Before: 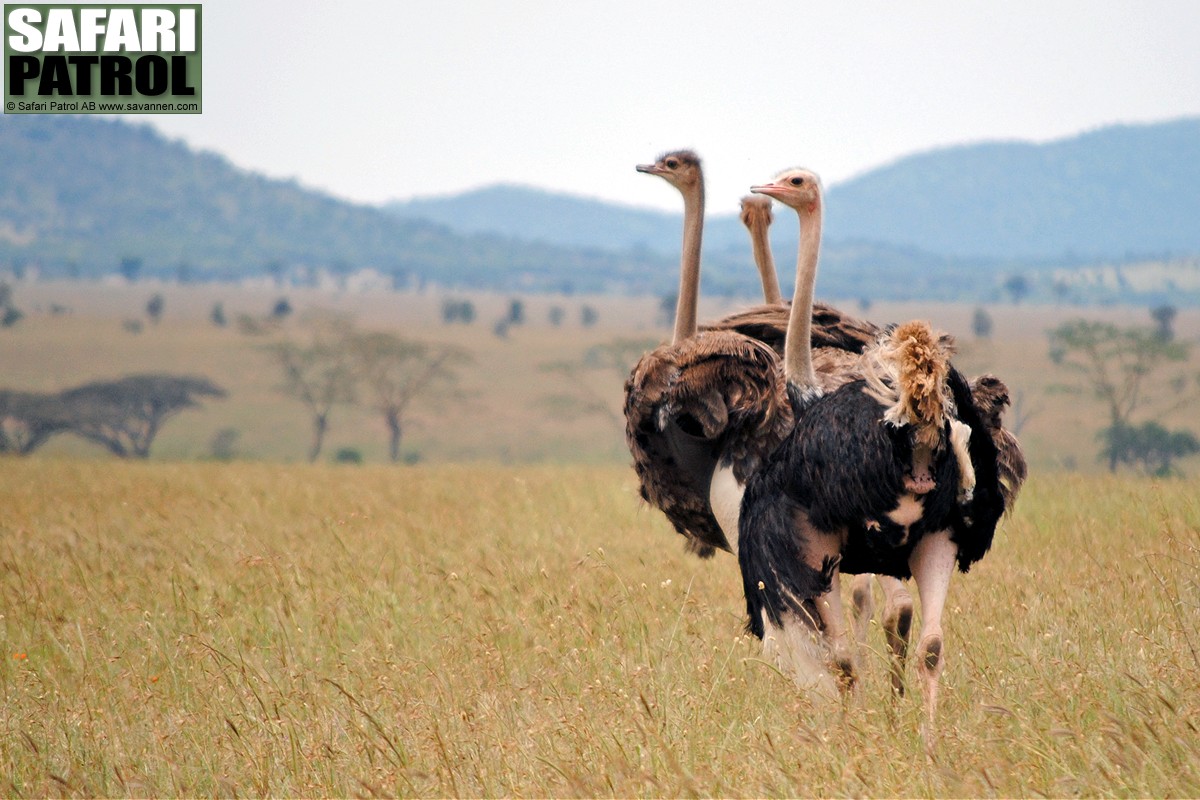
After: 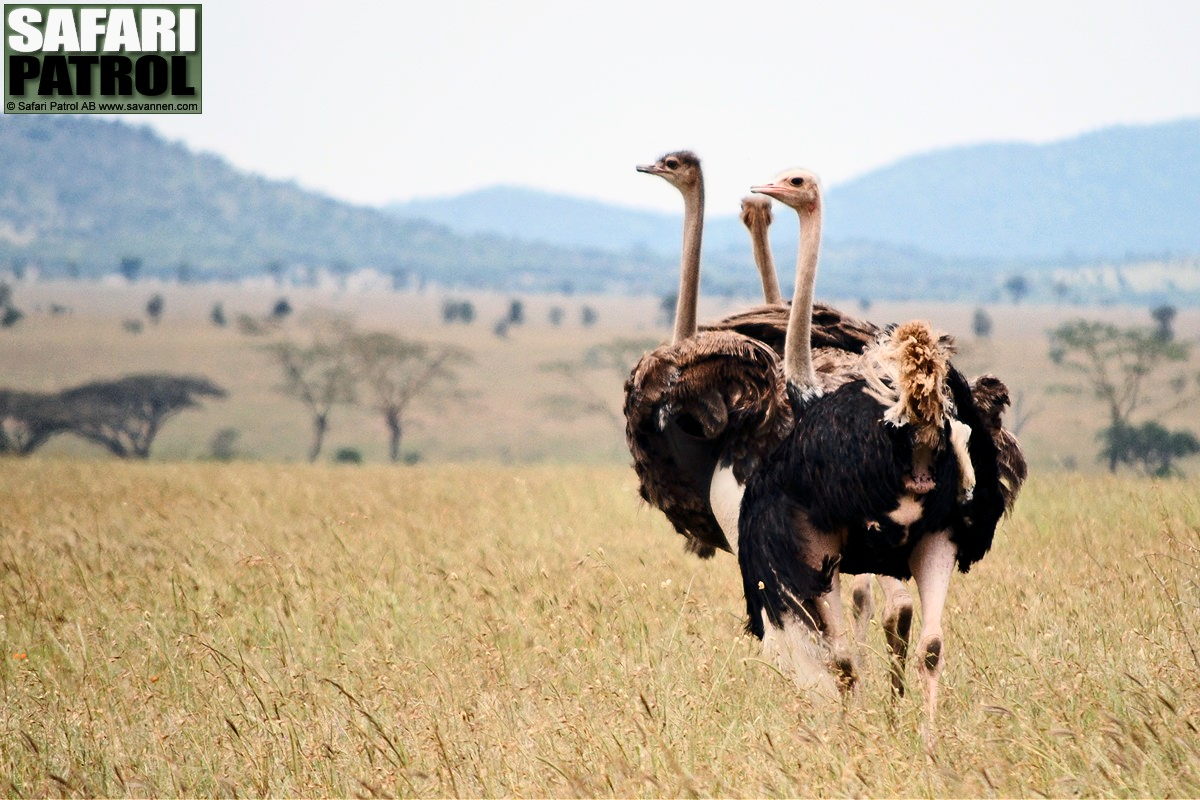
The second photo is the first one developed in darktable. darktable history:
exposure: exposure -0.302 EV, compensate highlight preservation false
contrast brightness saturation: contrast 0.38, brightness 0.1
